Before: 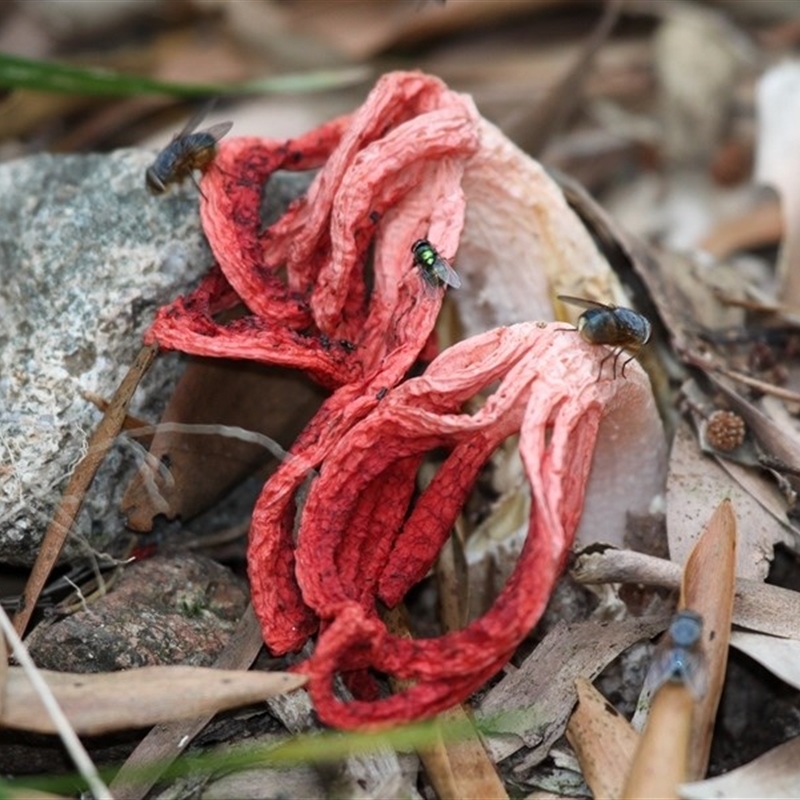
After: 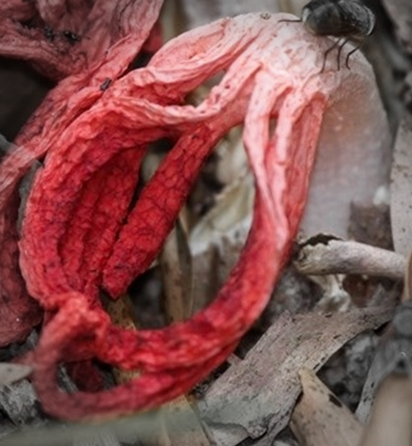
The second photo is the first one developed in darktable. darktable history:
crop: left 34.579%, top 38.685%, right 13.883%, bottom 5.483%
color zones: curves: ch0 [(0, 0.447) (0.184, 0.543) (0.323, 0.476) (0.429, 0.445) (0.571, 0.443) (0.714, 0.451) (0.857, 0.452) (1, 0.447)]; ch1 [(0, 0.464) (0.176, 0.46) (0.287, 0.177) (0.429, 0.002) (0.571, 0) (0.714, 0) (0.857, 0) (1, 0.464)]
vignetting: fall-off start 76.16%, fall-off radius 26.74%, width/height ratio 0.974
